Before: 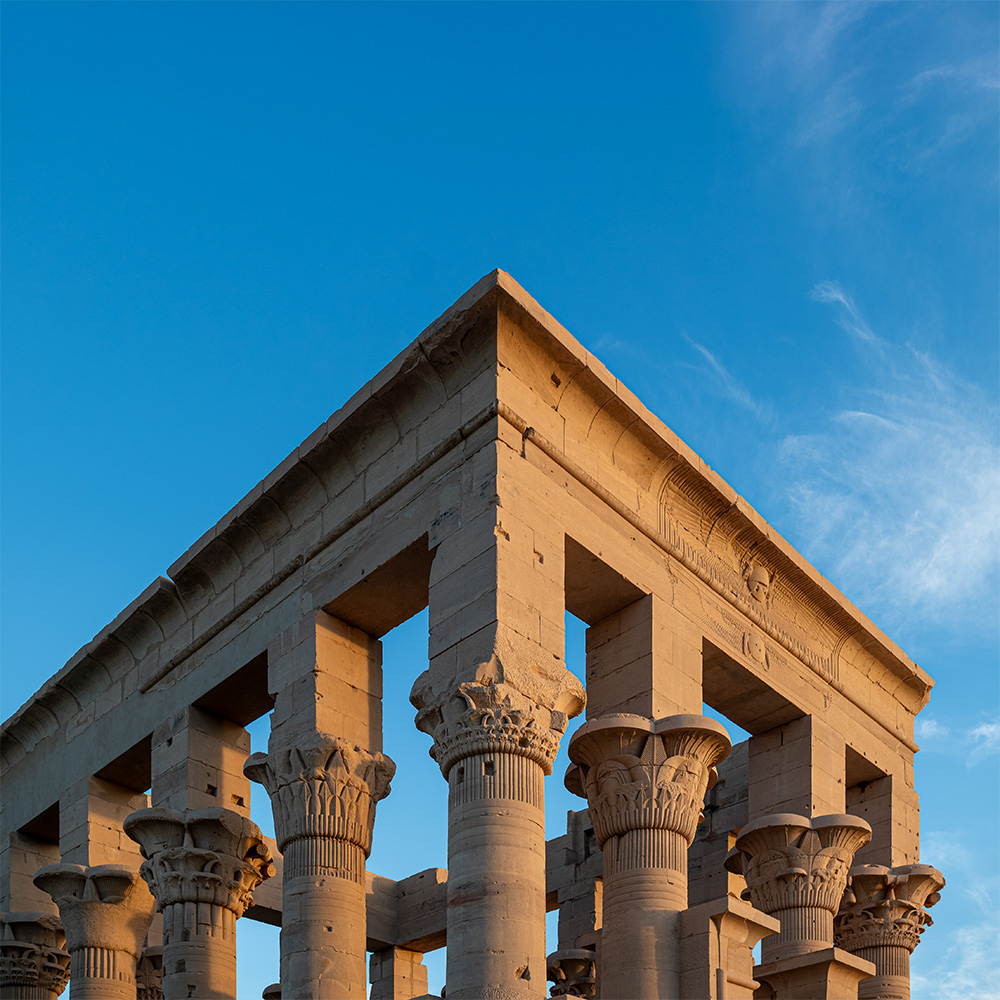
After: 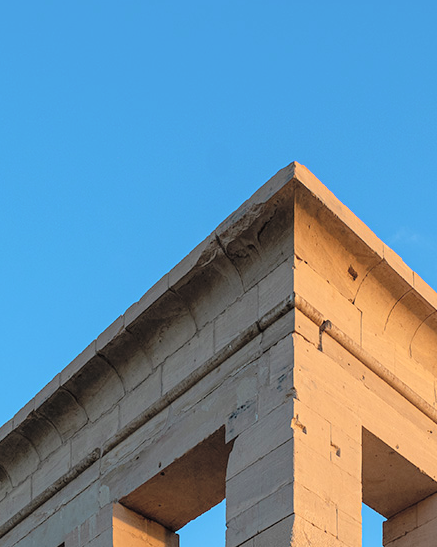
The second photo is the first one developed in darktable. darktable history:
crop: left 20.342%, top 10.787%, right 35.924%, bottom 34.495%
contrast brightness saturation: brightness 0.275
